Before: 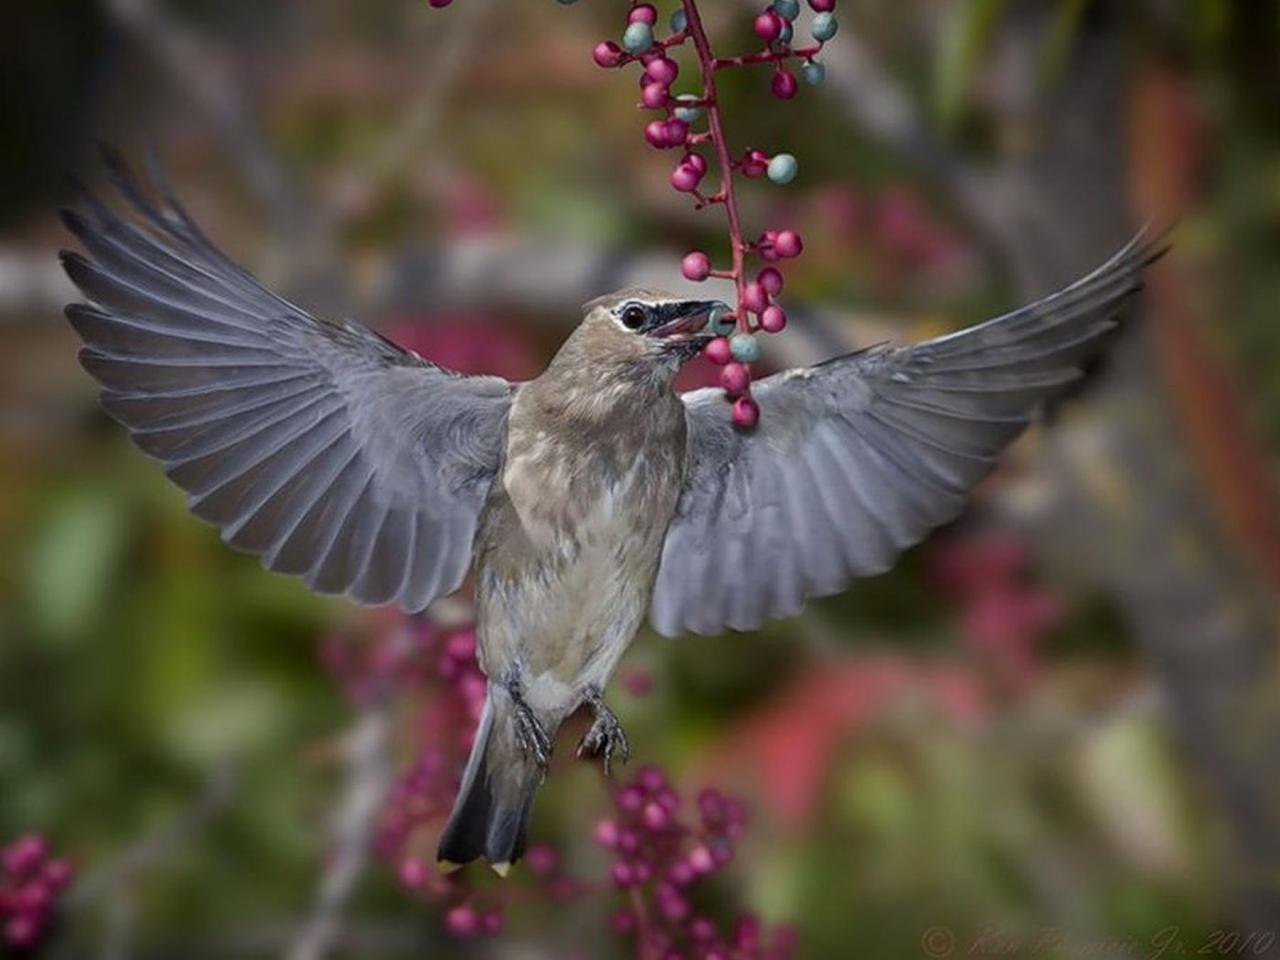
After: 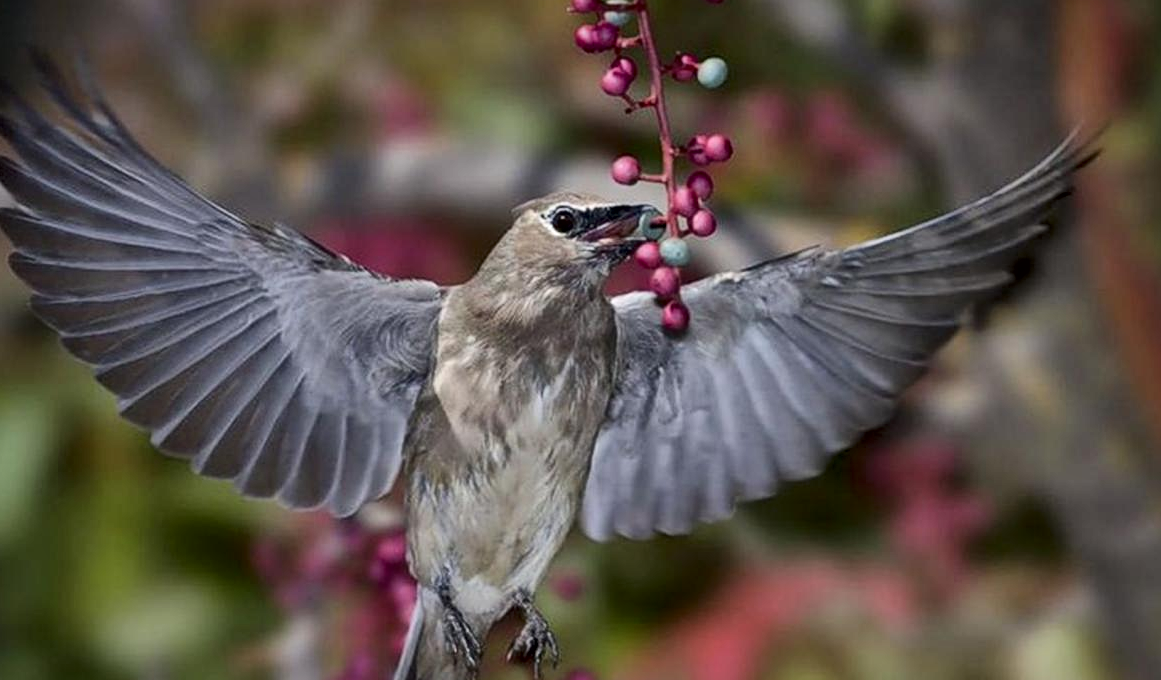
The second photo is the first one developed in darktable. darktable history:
local contrast: mode bilateral grid, contrast 21, coarseness 49, detail 162%, midtone range 0.2
crop: left 5.523%, top 10.081%, right 3.758%, bottom 19.032%
